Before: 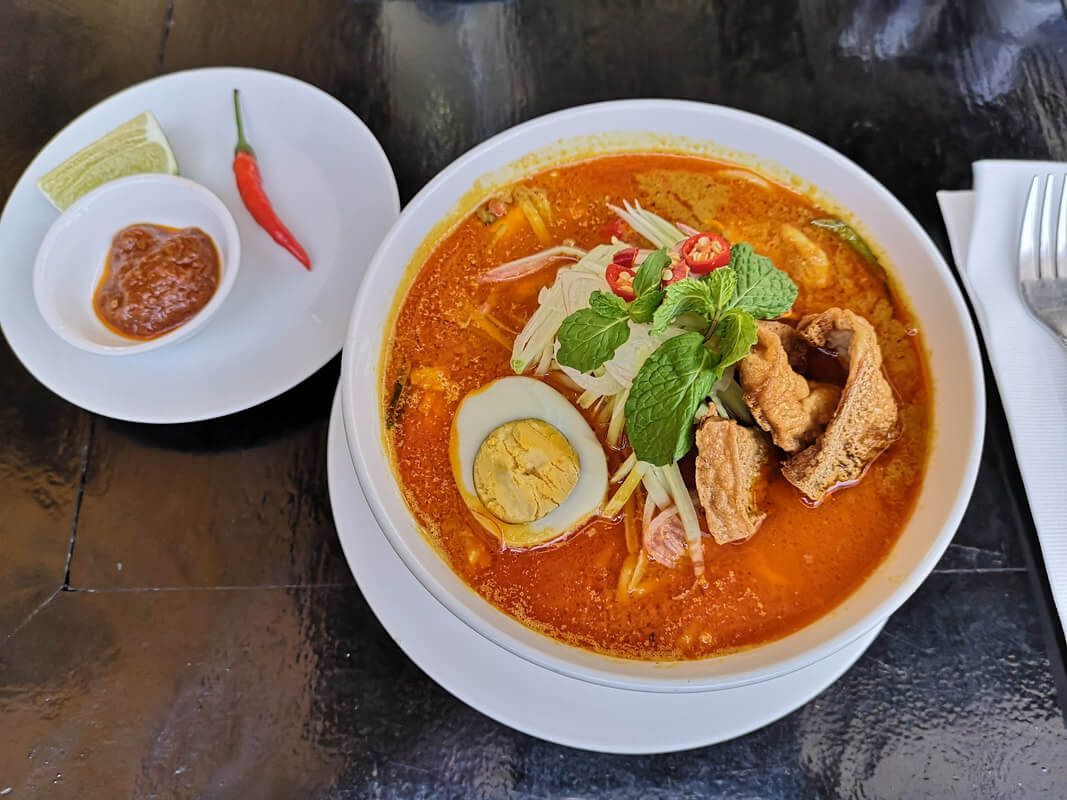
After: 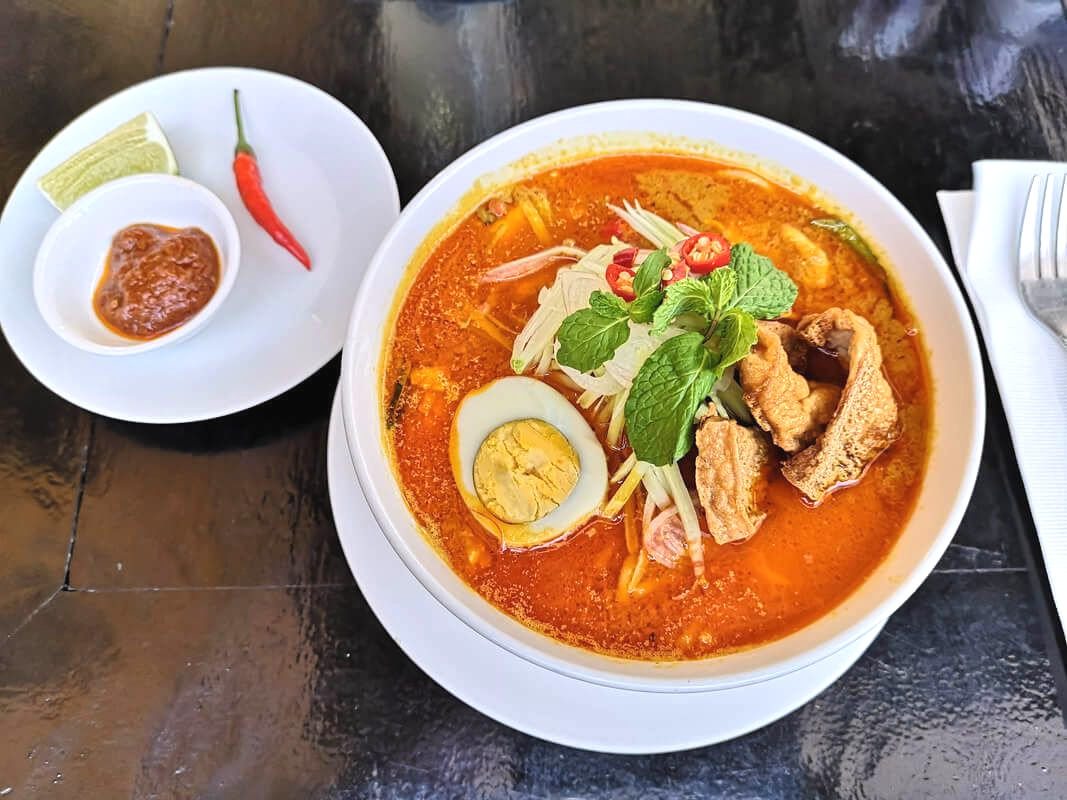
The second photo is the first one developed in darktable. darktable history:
exposure: black level correction -0.002, exposure 0.531 EV, compensate highlight preservation false
